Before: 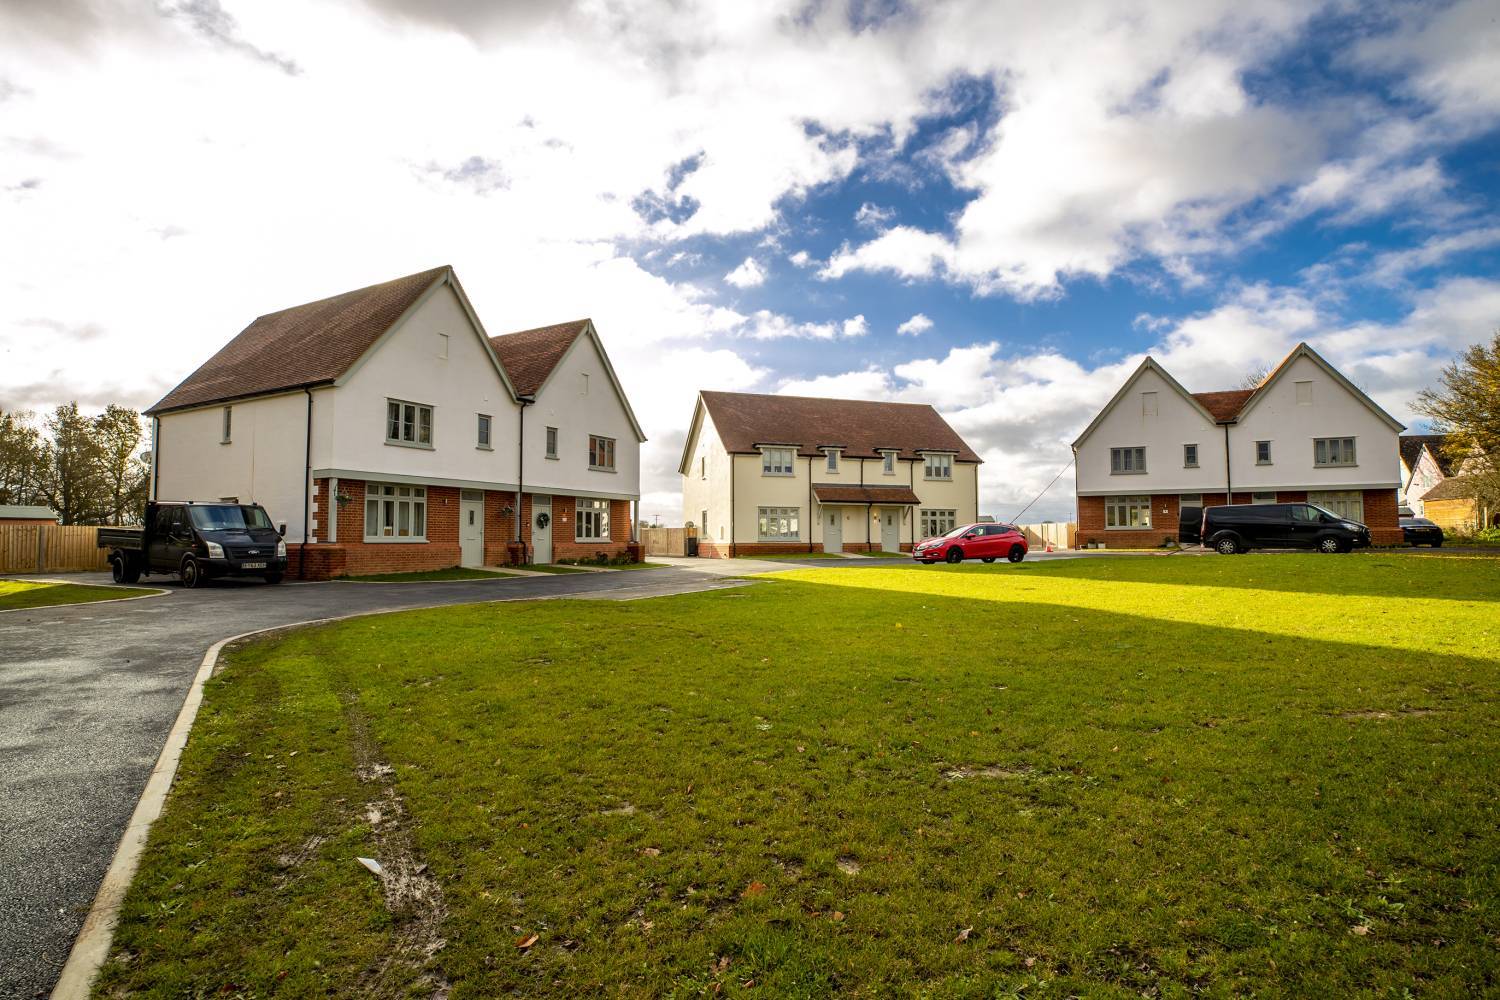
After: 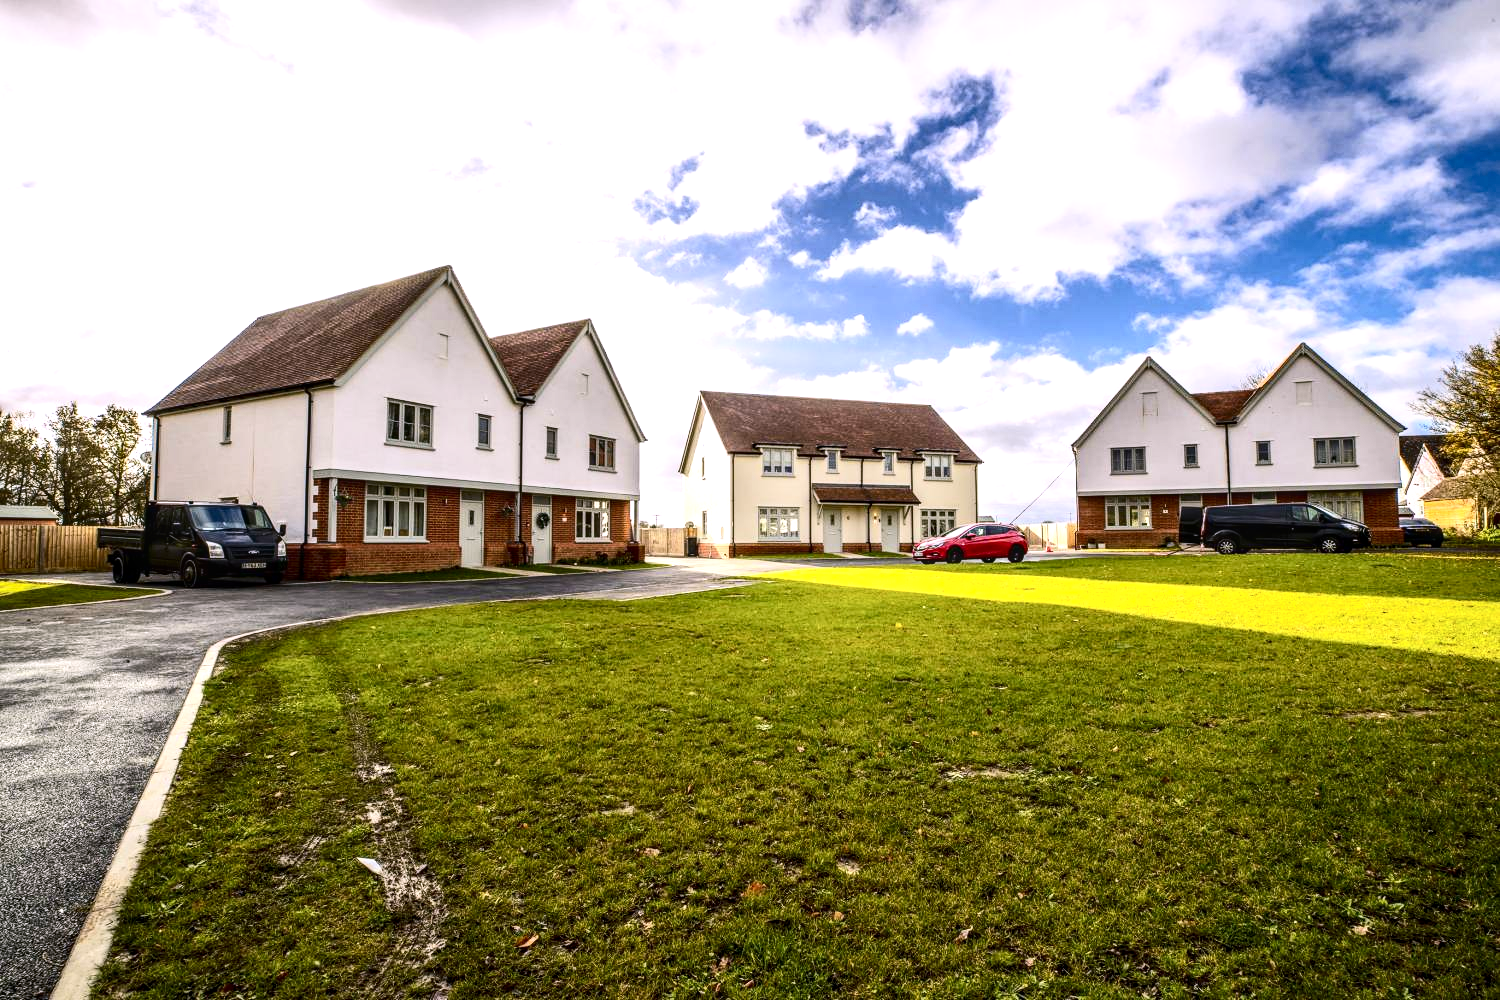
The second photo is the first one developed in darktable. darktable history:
white balance: red 0.967, blue 1.119, emerald 0.756
local contrast: detail 130%
exposure: black level correction 0, exposure 0.4 EV, compensate exposure bias true, compensate highlight preservation false
color correction: highlights a* 3.84, highlights b* 5.07
contrast brightness saturation: contrast 0.28
